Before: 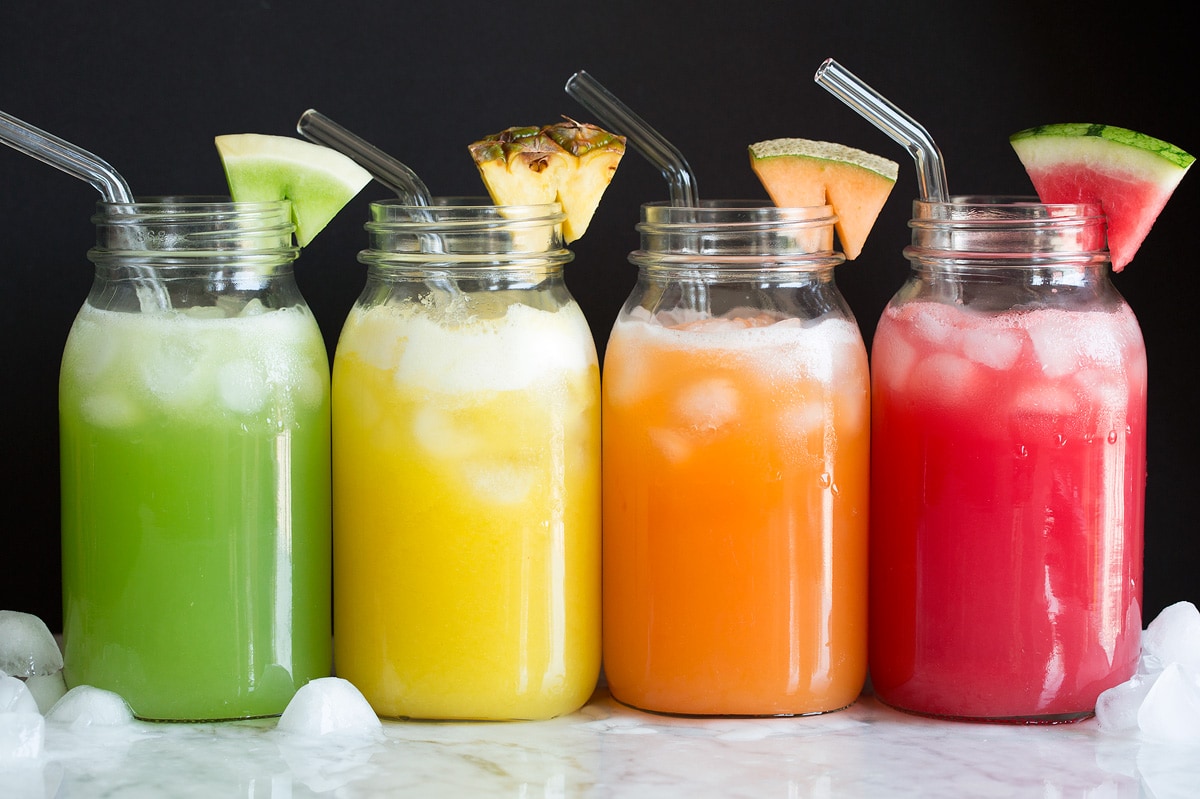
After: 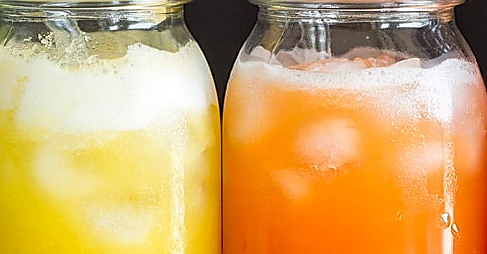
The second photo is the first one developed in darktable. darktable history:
sharpen: radius 1.417, amount 1.242, threshold 0.752
crop: left 31.724%, top 32.599%, right 27.667%, bottom 35.561%
local contrast: on, module defaults
color zones: curves: ch1 [(0, 0.525) (0.143, 0.556) (0.286, 0.52) (0.429, 0.5) (0.571, 0.5) (0.714, 0.5) (0.857, 0.503) (1, 0.525)]
